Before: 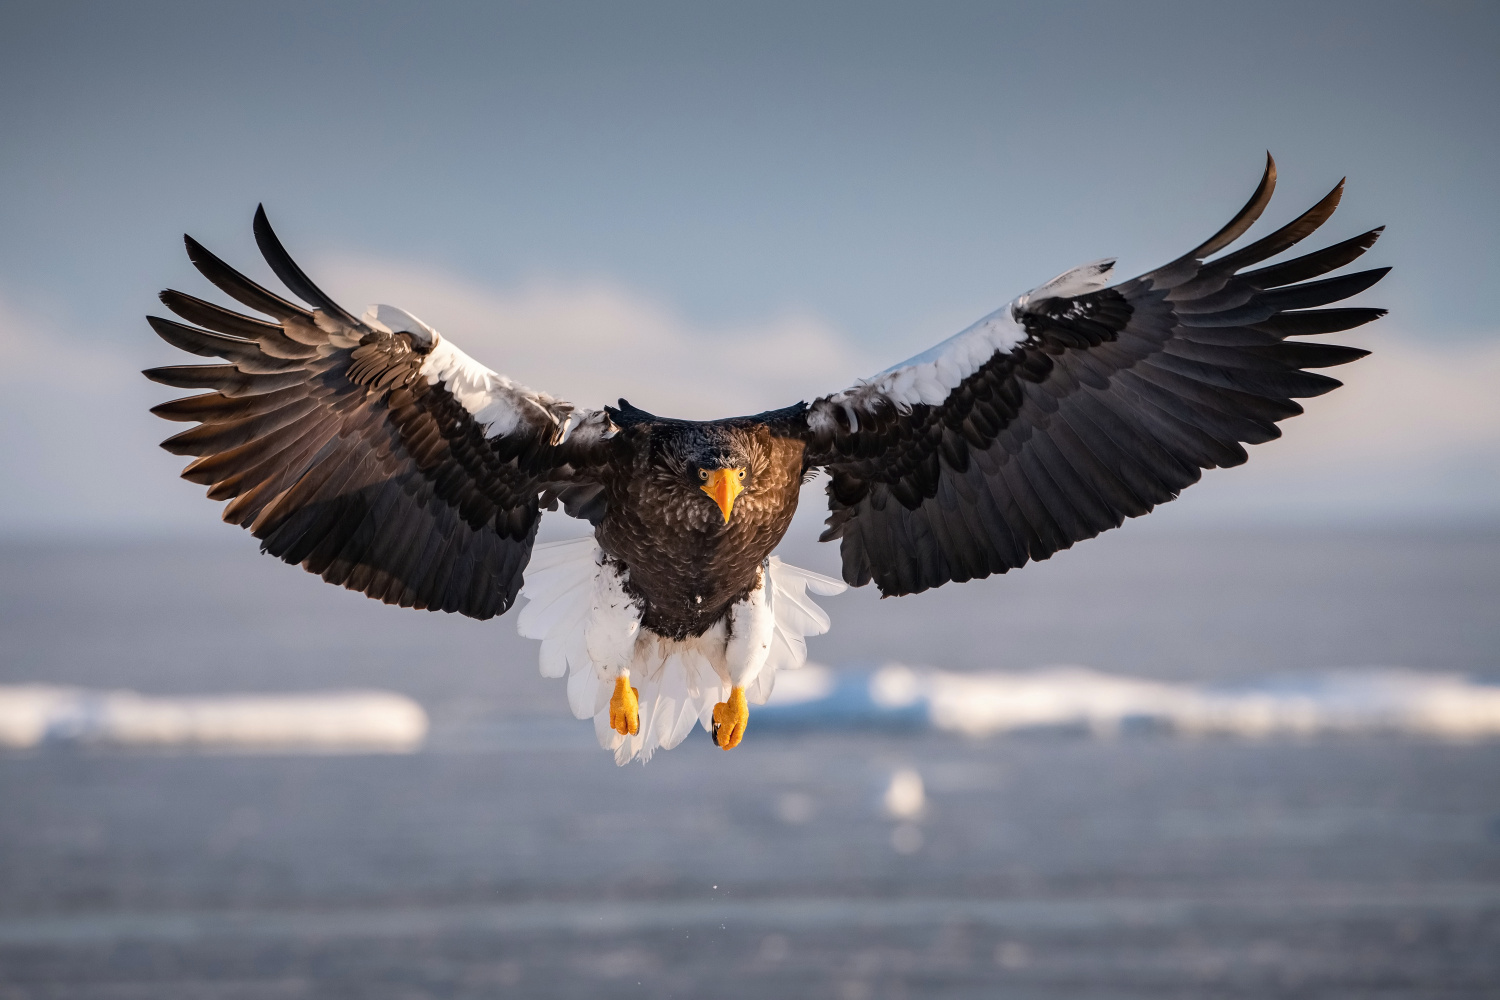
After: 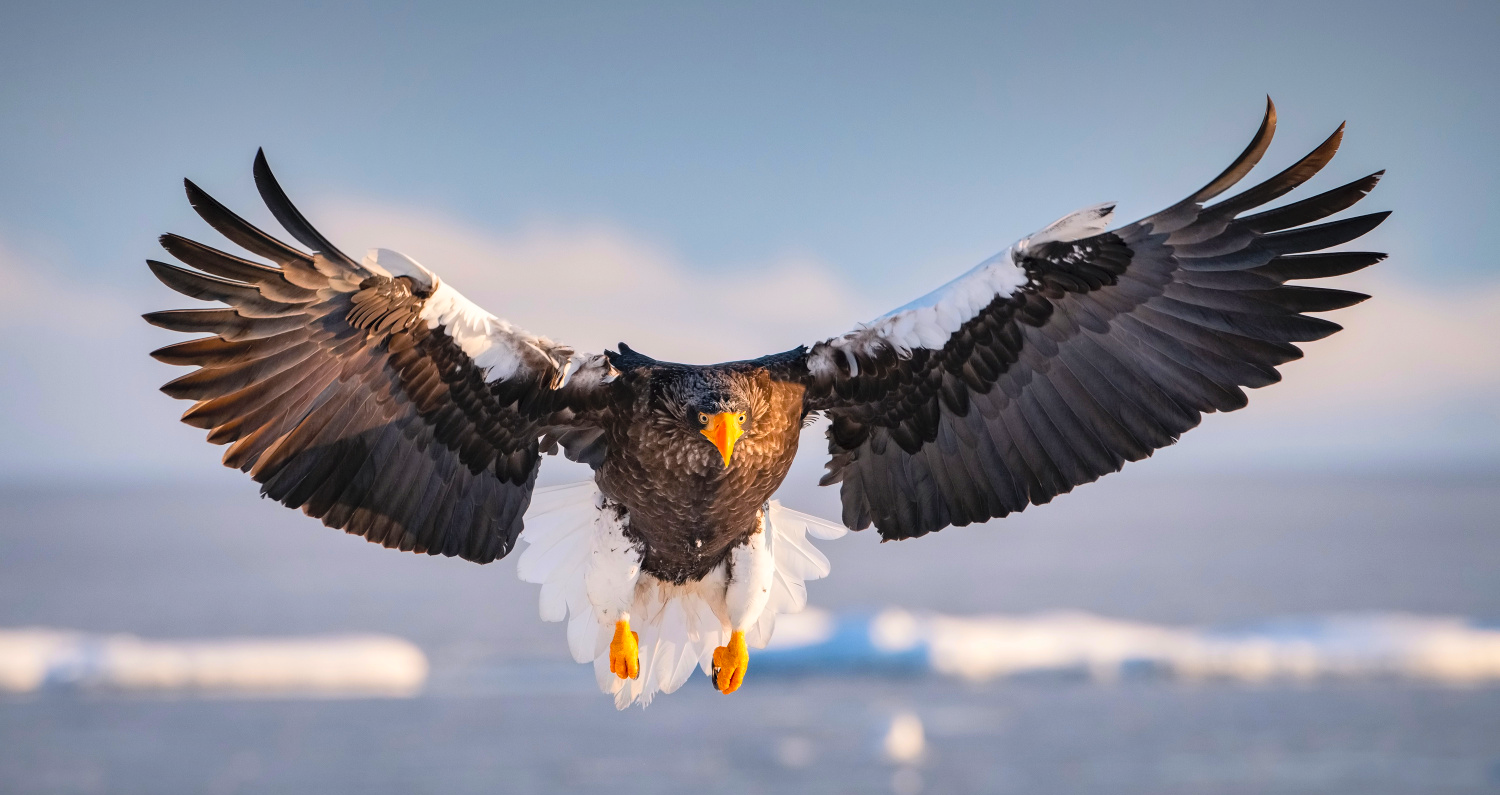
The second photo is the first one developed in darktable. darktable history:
crop and rotate: top 5.652%, bottom 14.811%
contrast brightness saturation: contrast 0.066, brightness 0.17, saturation 0.41
shadows and highlights: low approximation 0.01, soften with gaussian
